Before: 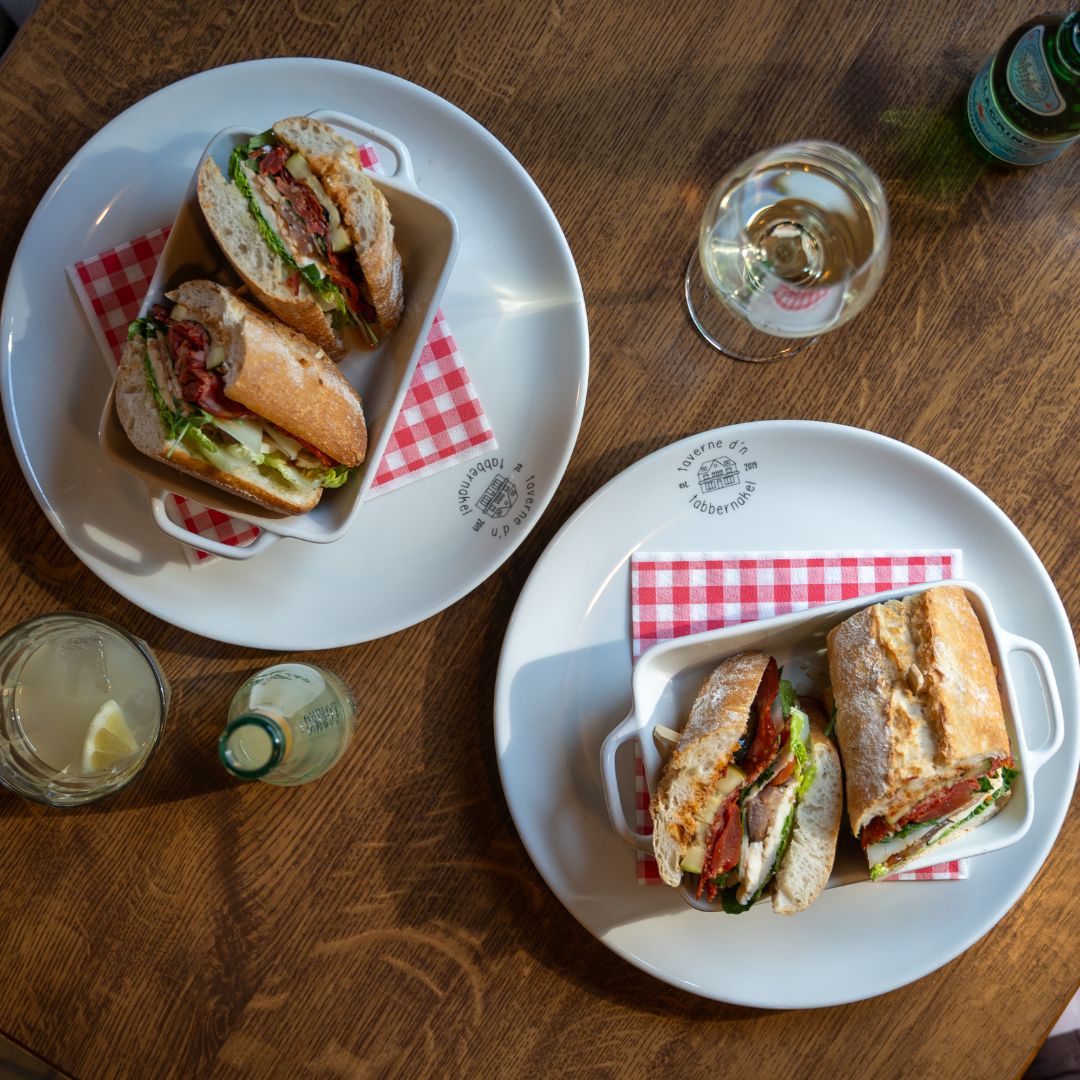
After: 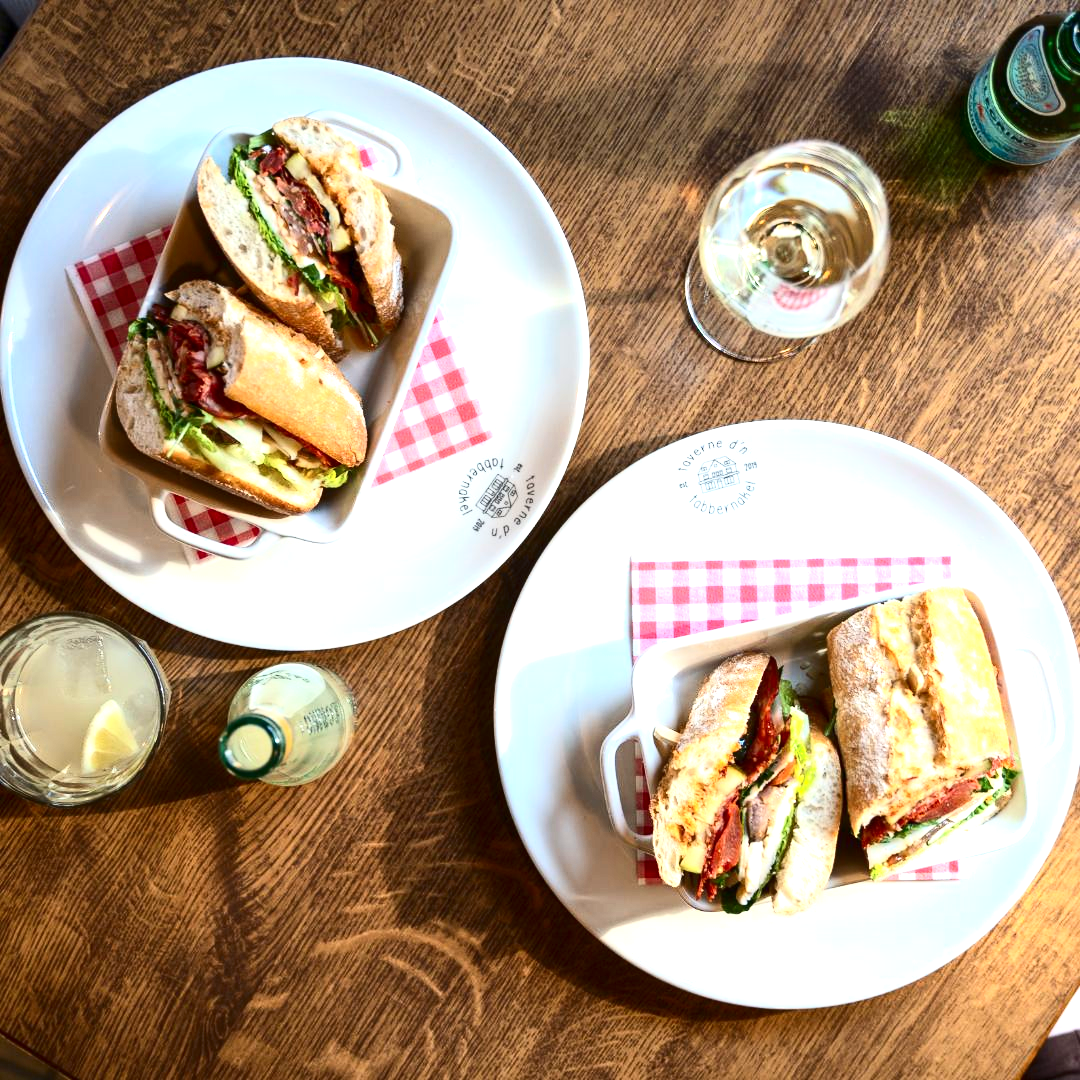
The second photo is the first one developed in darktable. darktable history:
exposure: black level correction 0, exposure 1.4 EV, compensate highlight preservation false
contrast brightness saturation: contrast 0.28
